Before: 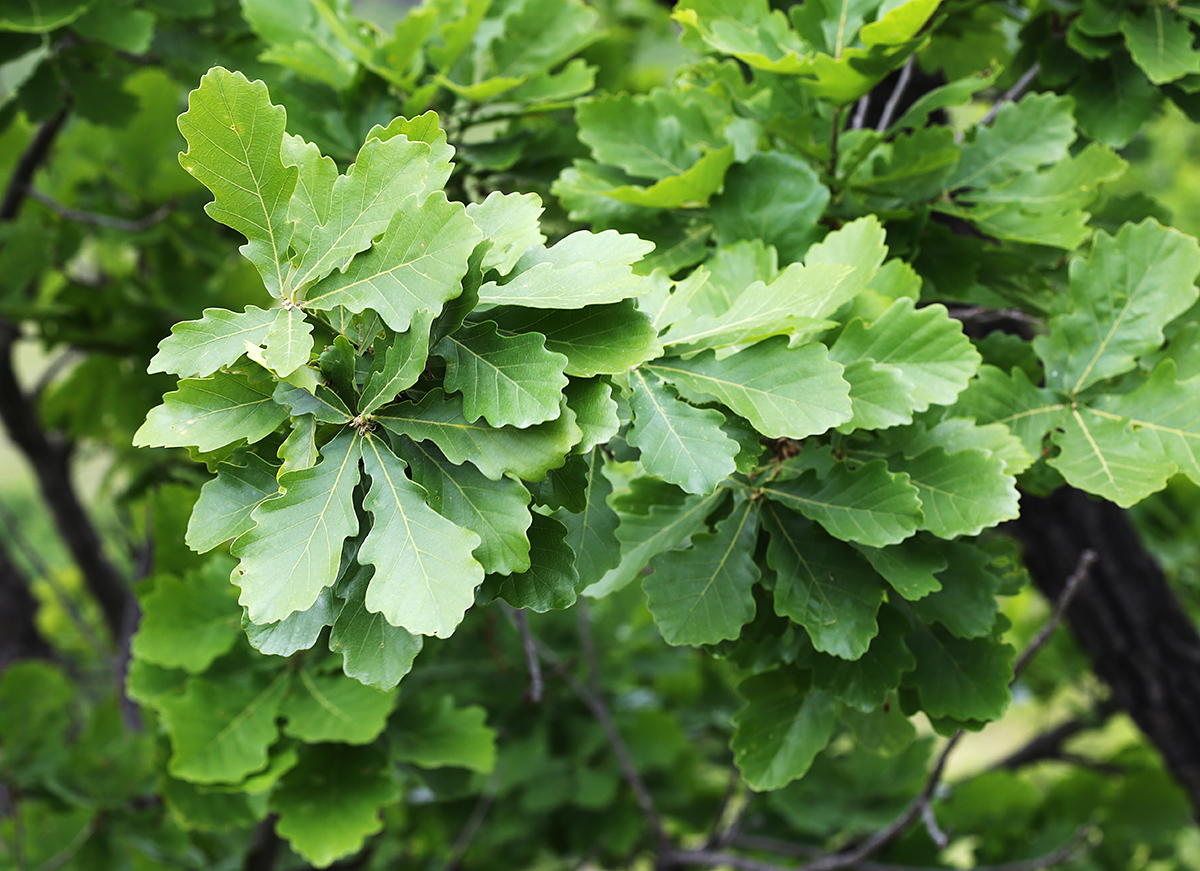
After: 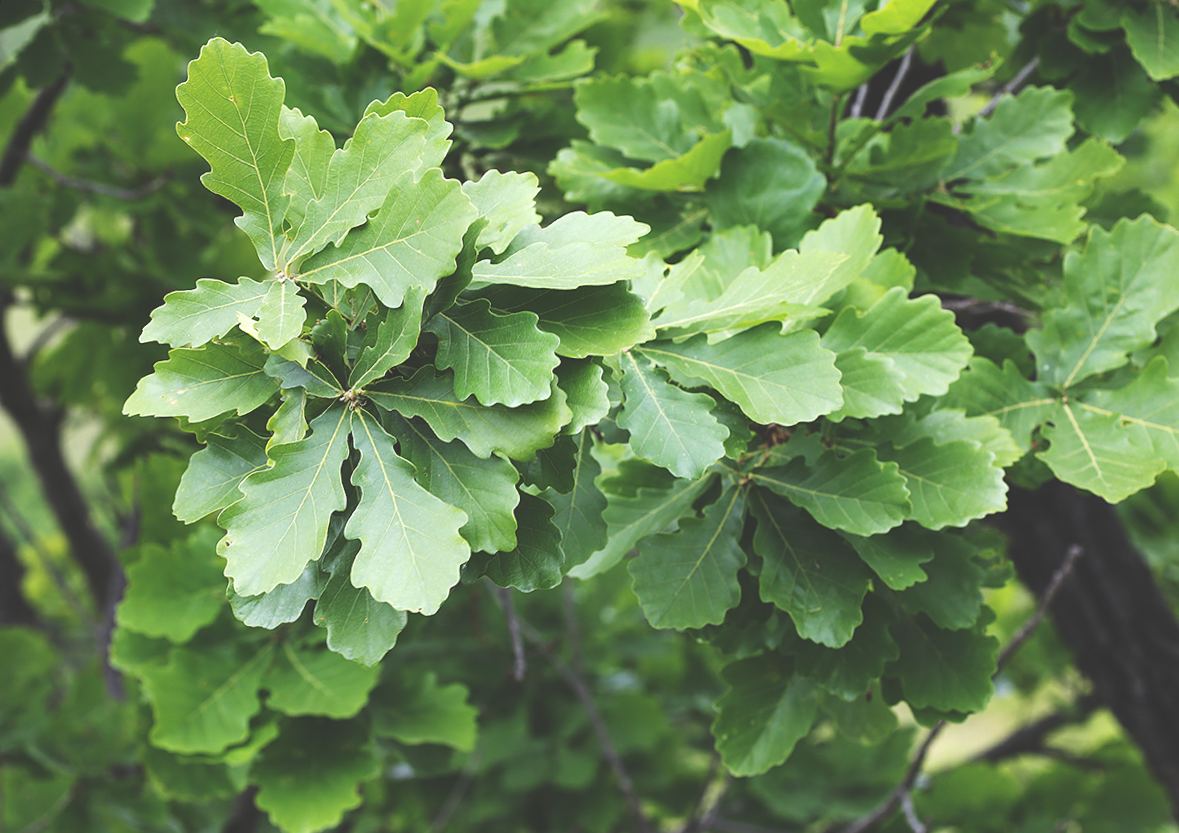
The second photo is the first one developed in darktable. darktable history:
exposure: black level correction -0.03, compensate highlight preservation false
rotate and perspective: rotation 1.57°, crop left 0.018, crop right 0.982, crop top 0.039, crop bottom 0.961
